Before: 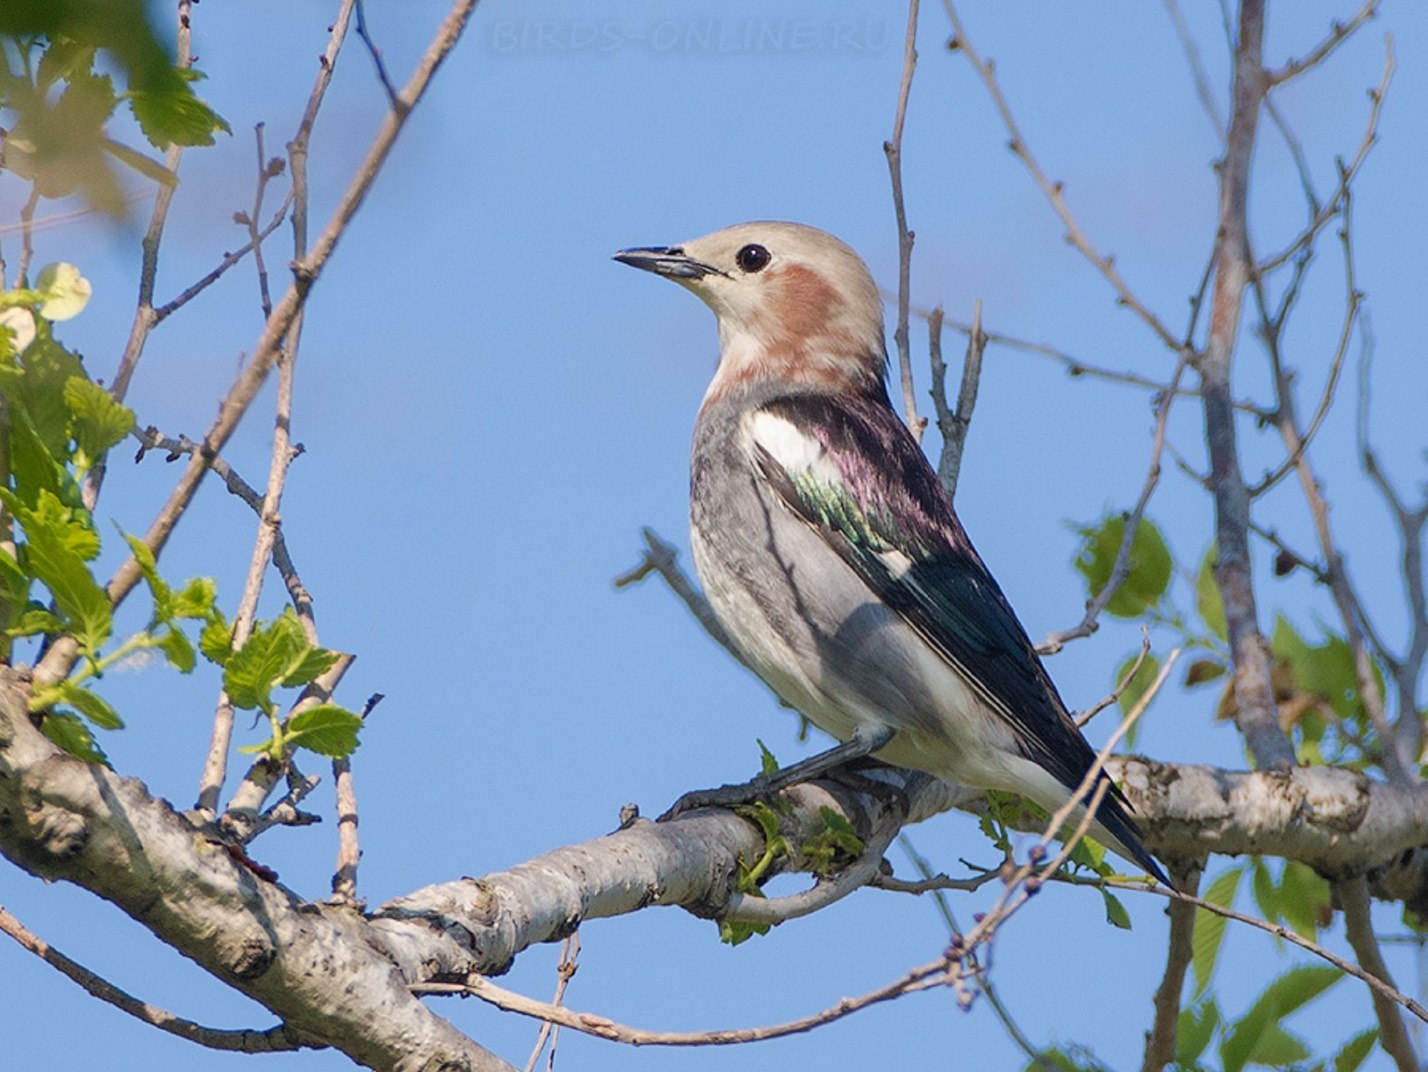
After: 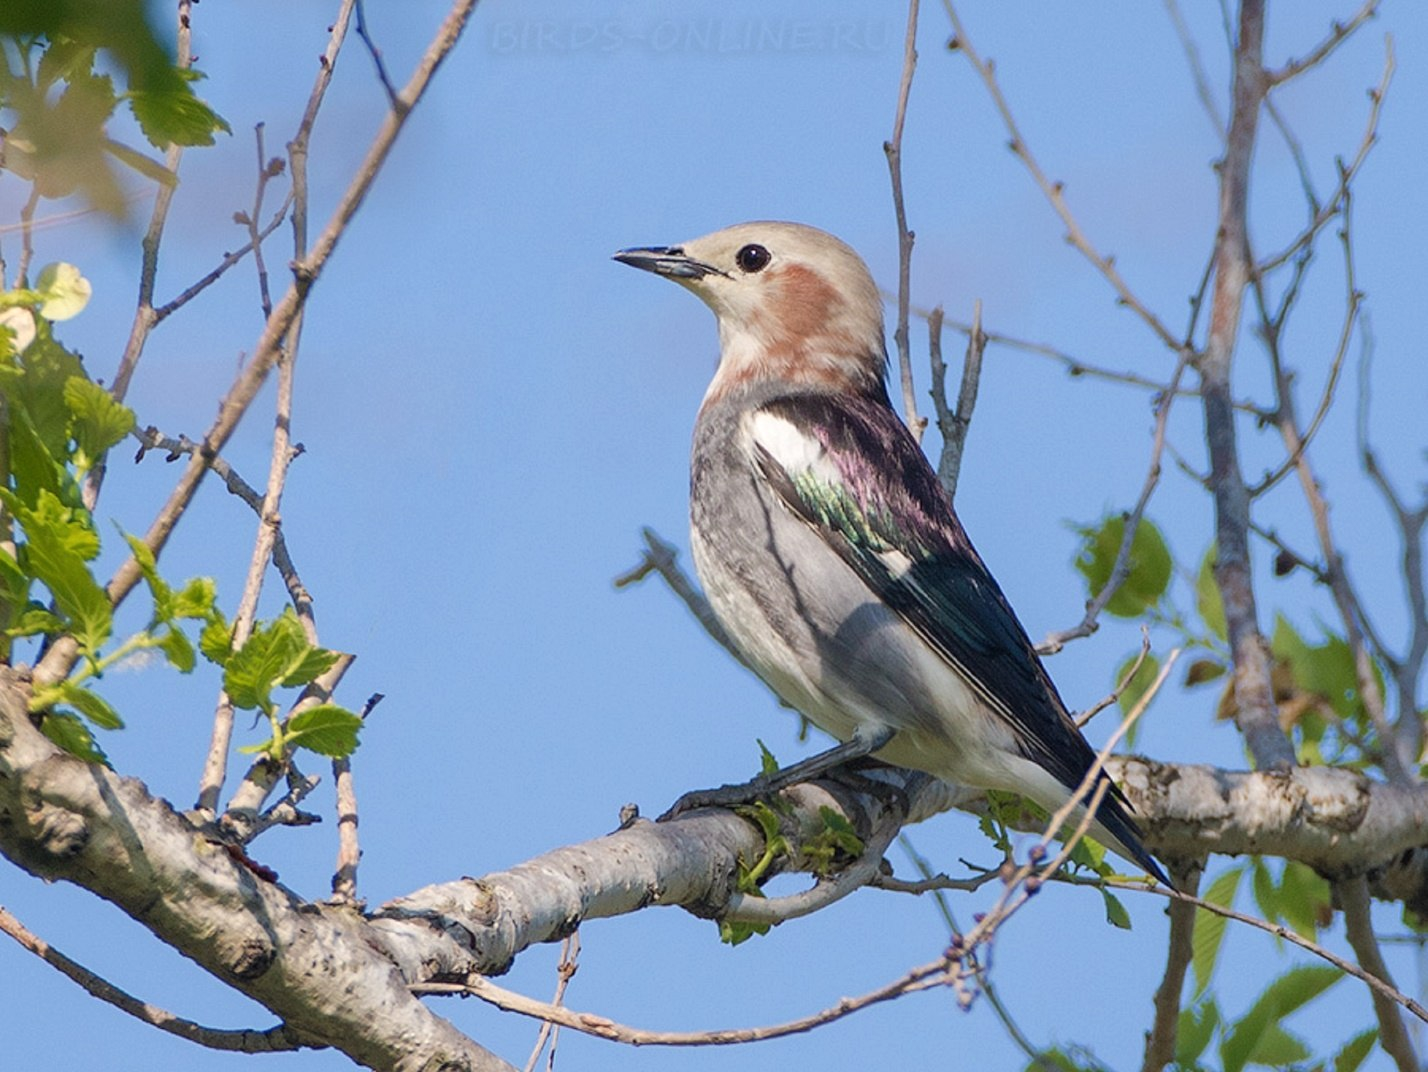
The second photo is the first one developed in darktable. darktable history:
shadows and highlights: shadows 12.98, white point adjustment 1.31, highlights -1.31, soften with gaussian
